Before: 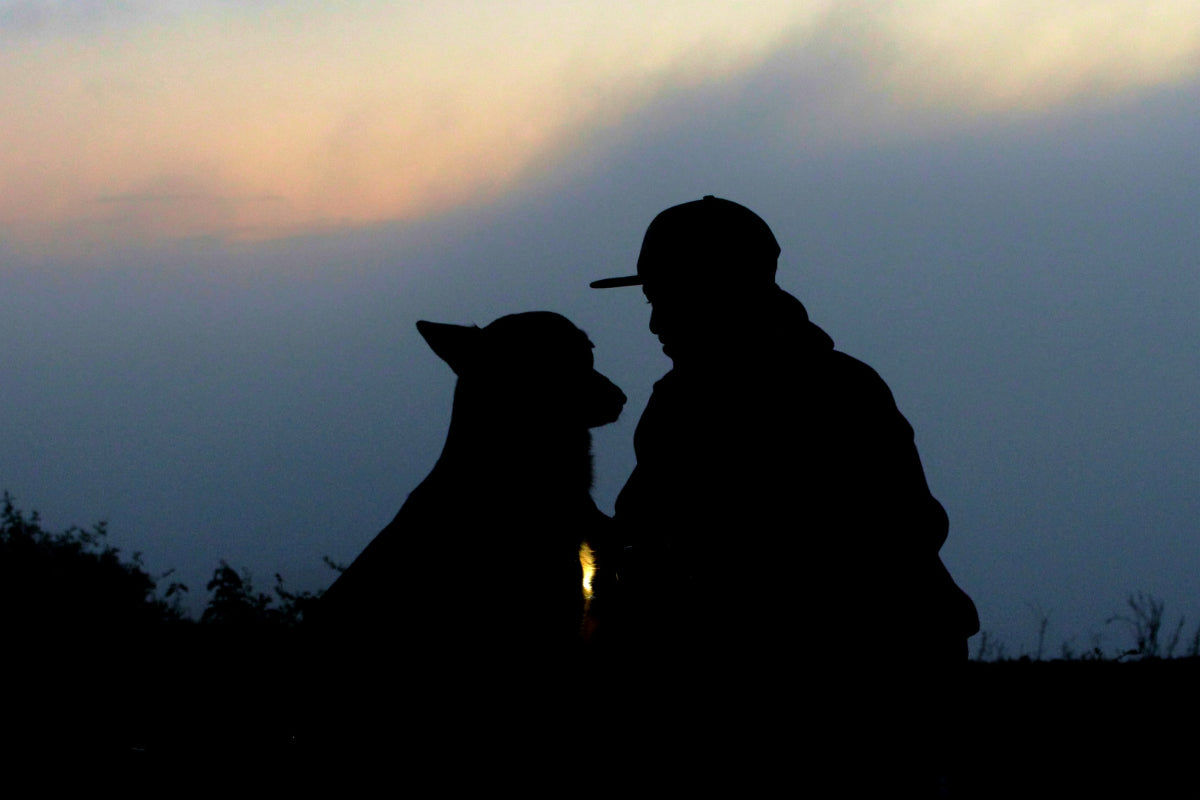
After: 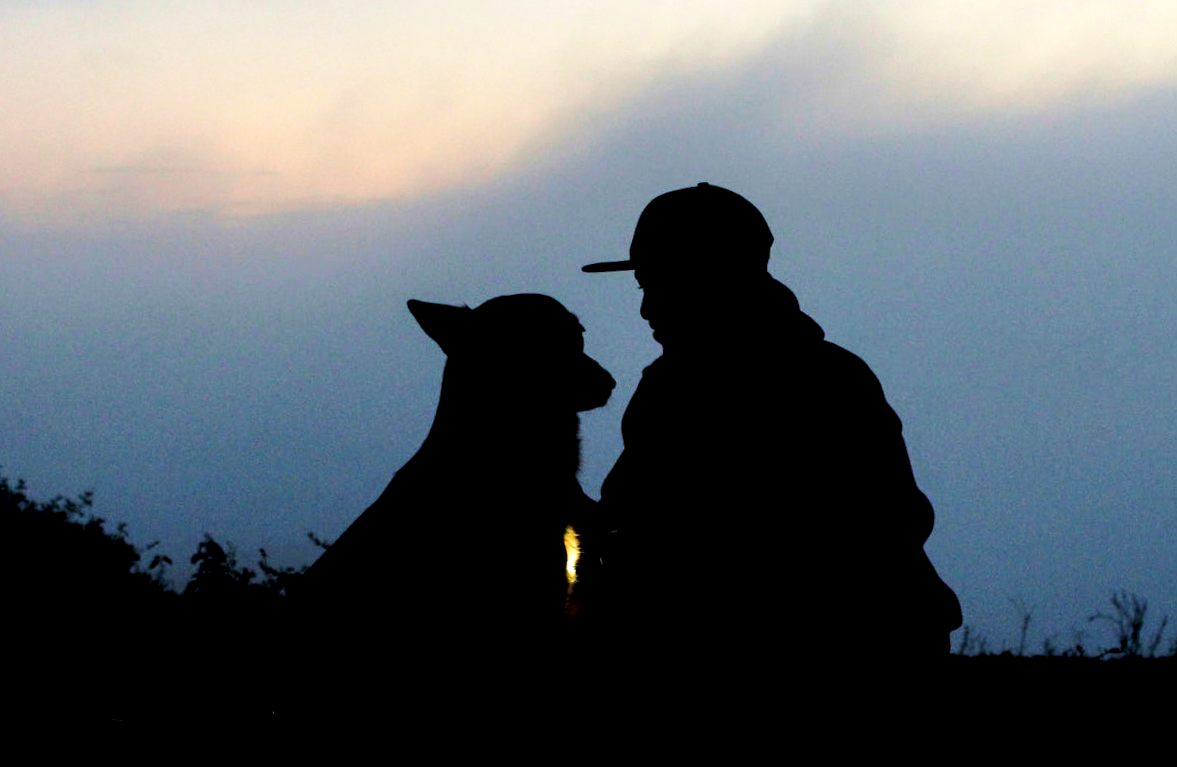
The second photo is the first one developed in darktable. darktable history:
tone curve: curves: ch0 [(0, 0) (0.003, 0.003) (0.011, 0.014) (0.025, 0.033) (0.044, 0.06) (0.069, 0.096) (0.1, 0.132) (0.136, 0.174) (0.177, 0.226) (0.224, 0.282) (0.277, 0.352) (0.335, 0.435) (0.399, 0.524) (0.468, 0.615) (0.543, 0.695) (0.623, 0.771) (0.709, 0.835) (0.801, 0.894) (0.898, 0.944) (1, 1)], preserve colors none
rotate and perspective: rotation 1.57°, crop left 0.018, crop right 0.982, crop top 0.039, crop bottom 0.961
local contrast: detail 135%, midtone range 0.75
